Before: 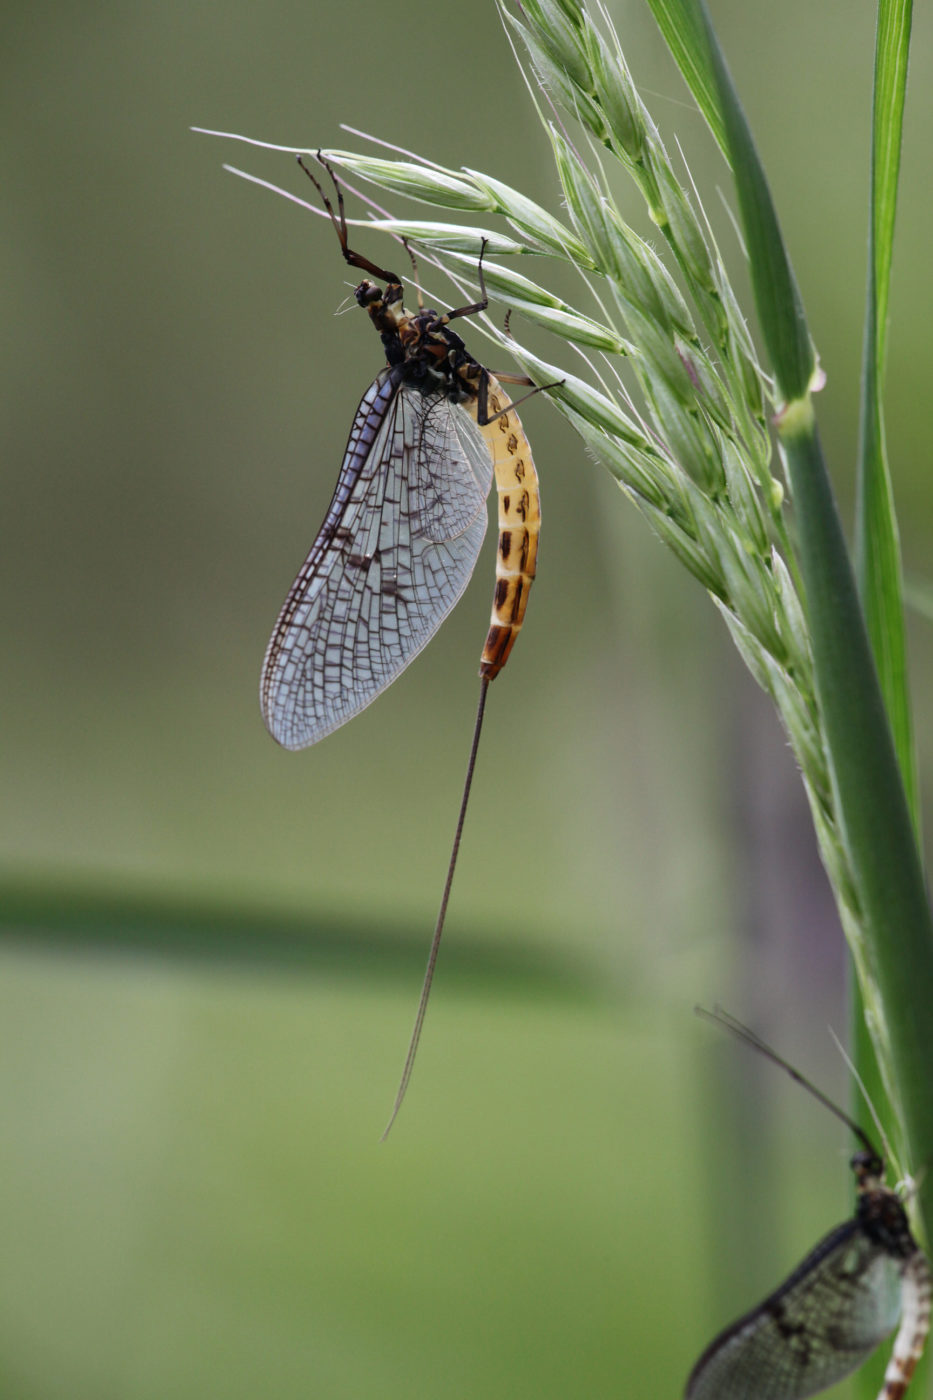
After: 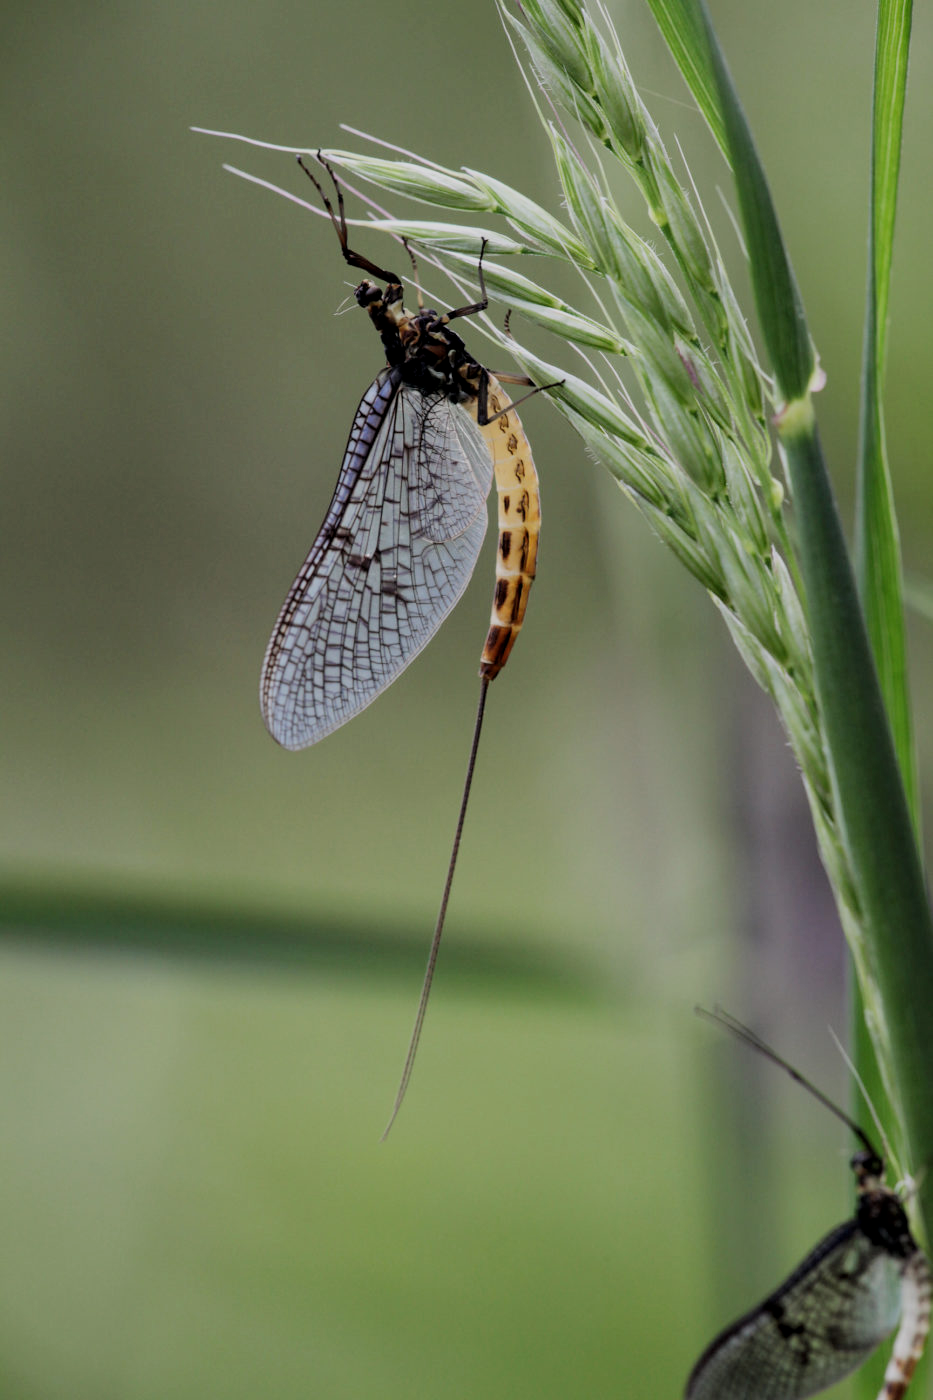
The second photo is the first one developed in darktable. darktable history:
filmic rgb: black relative exposure -7.65 EV, white relative exposure 4.56 EV, hardness 3.61
local contrast: highlights 100%, shadows 100%, detail 120%, midtone range 0.2
